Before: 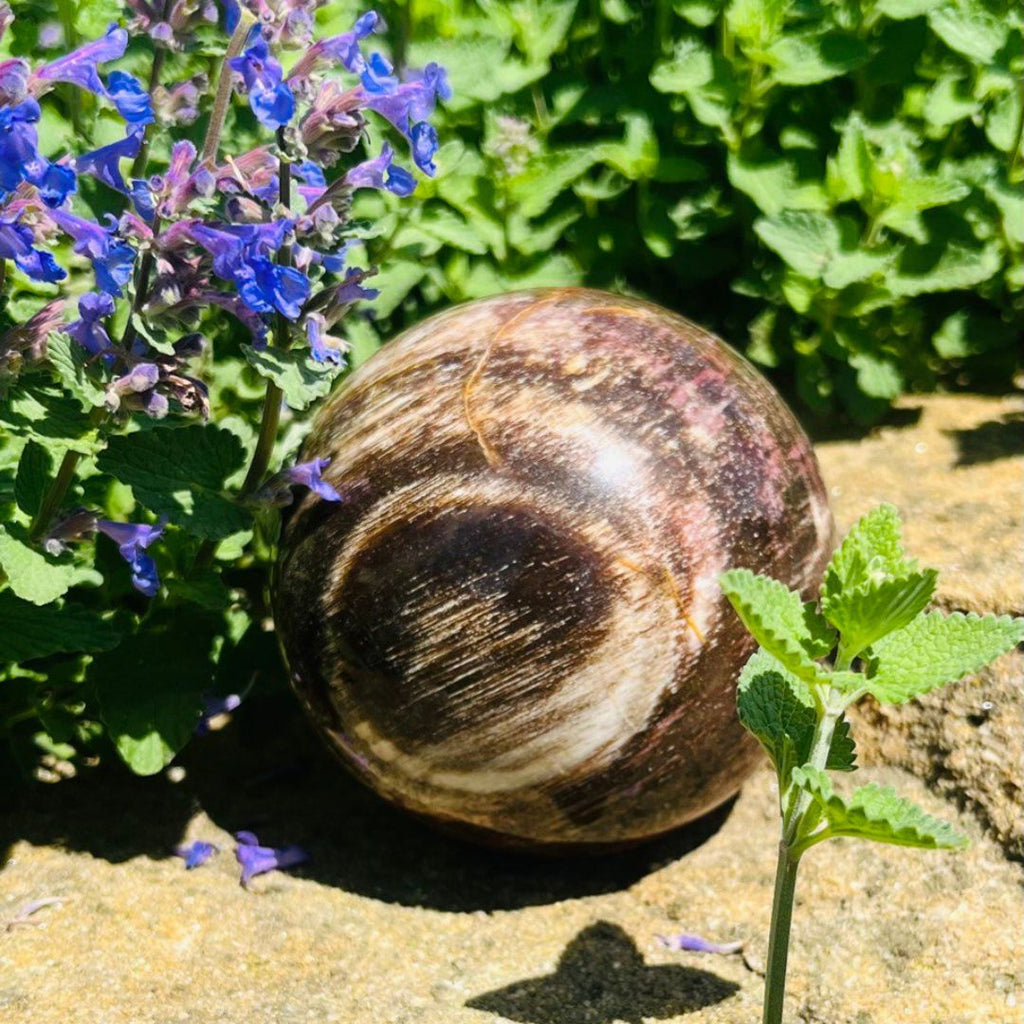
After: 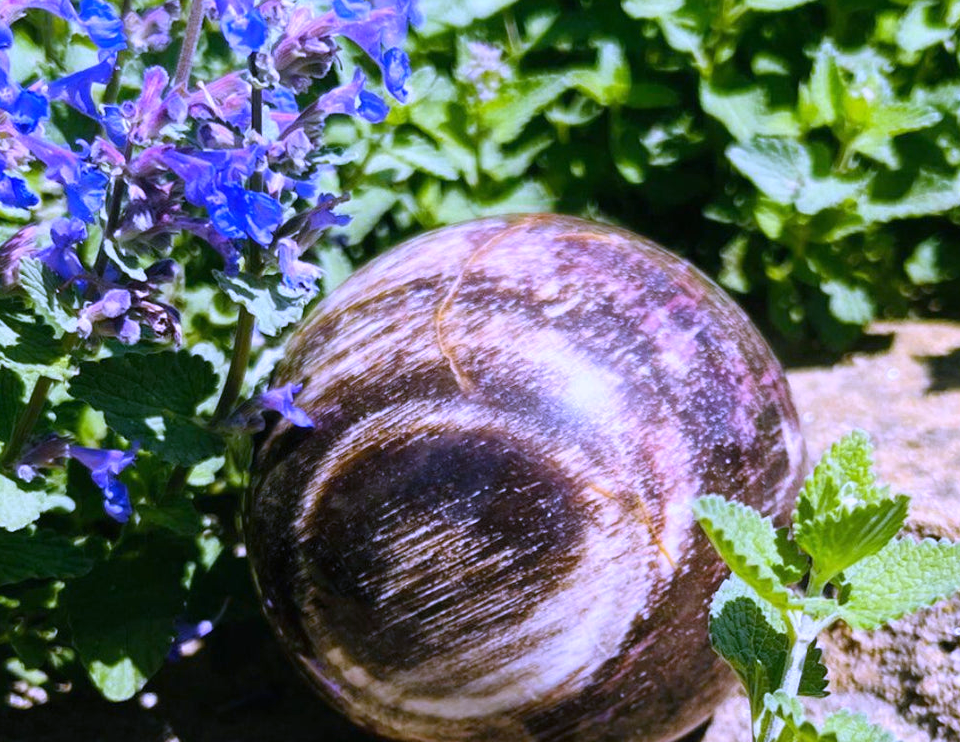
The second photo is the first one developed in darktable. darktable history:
crop: left 2.737%, top 7.287%, right 3.421%, bottom 20.179%
white balance: red 0.98, blue 1.61
